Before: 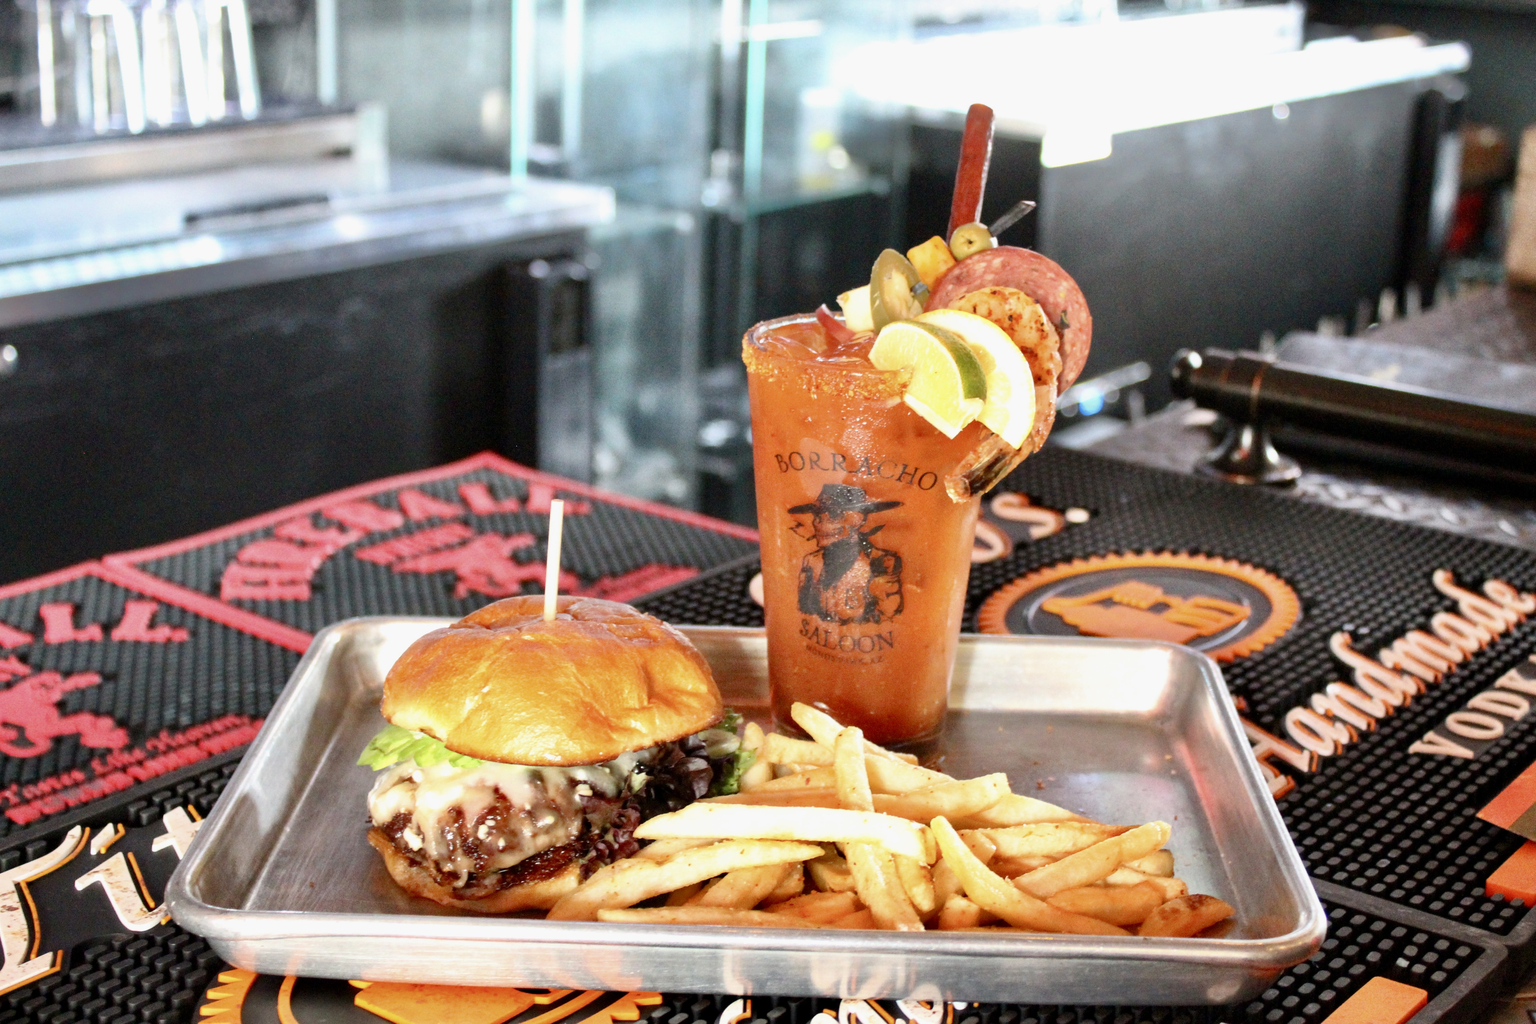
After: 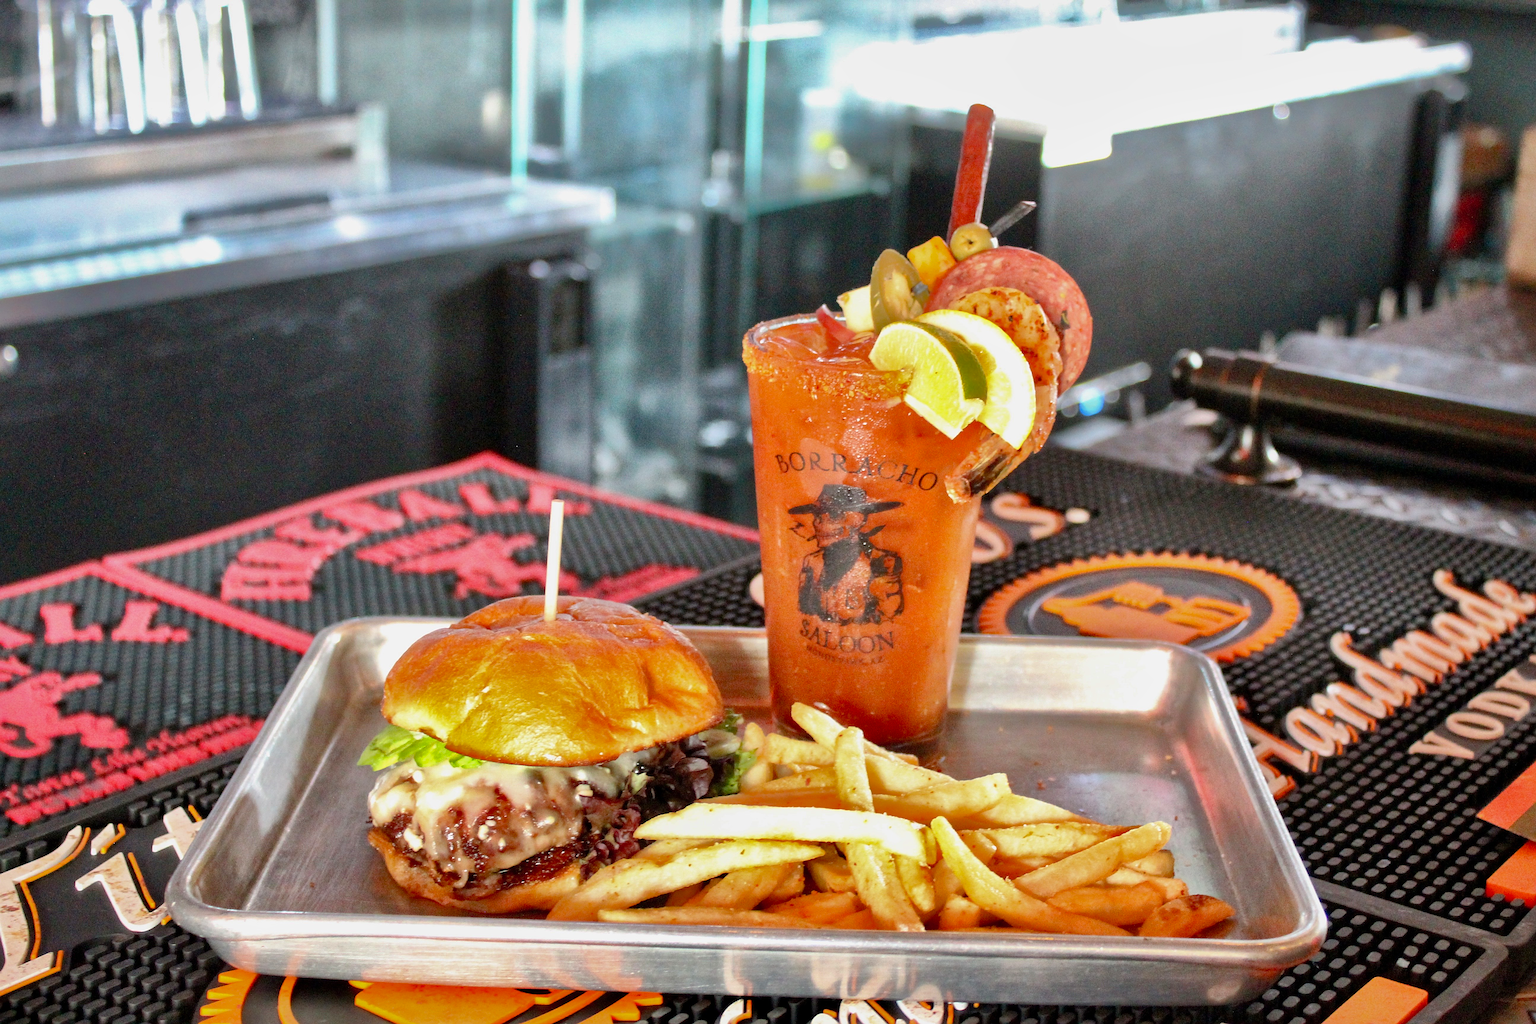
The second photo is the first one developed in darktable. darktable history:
shadows and highlights: shadows 40.3, highlights -59.85
sharpen: on, module defaults
